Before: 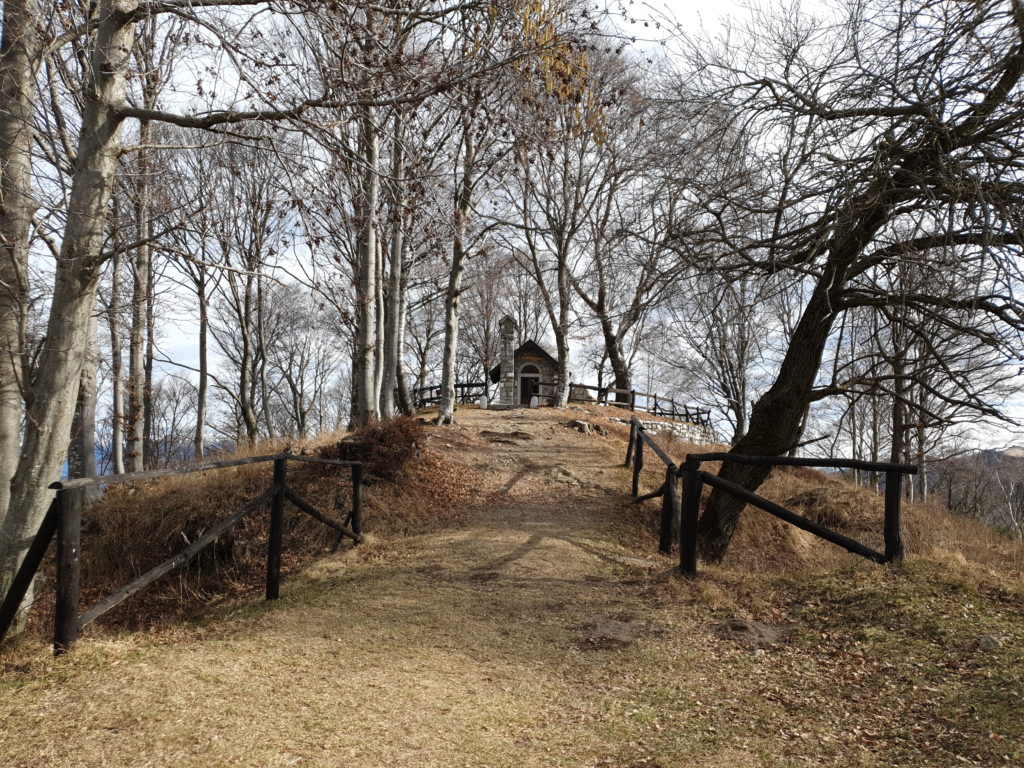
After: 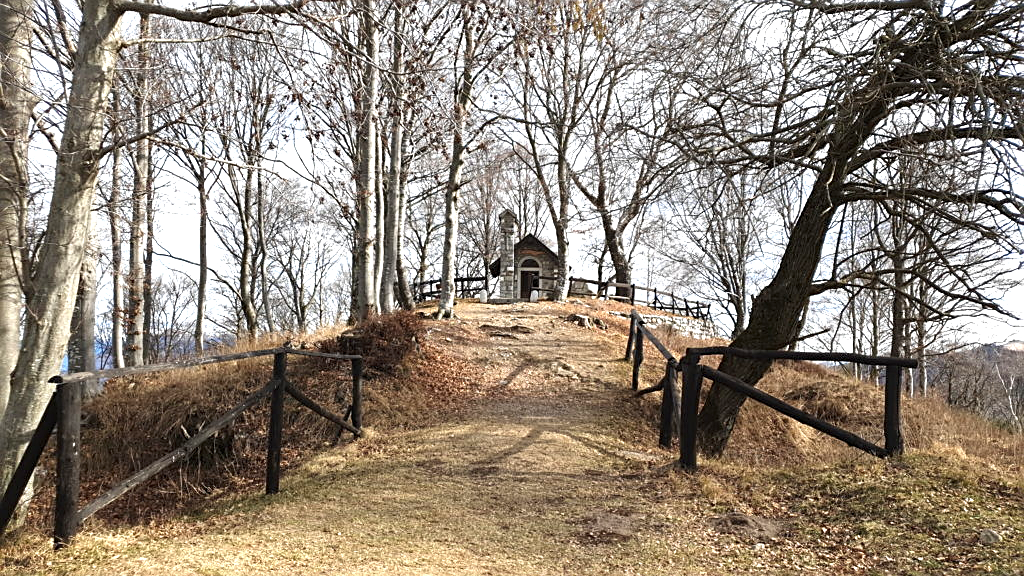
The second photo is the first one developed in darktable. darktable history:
sharpen: on, module defaults
crop: top 13.819%, bottom 11.169%
exposure: black level correction 0, exposure 0.9 EV, compensate highlight preservation false
